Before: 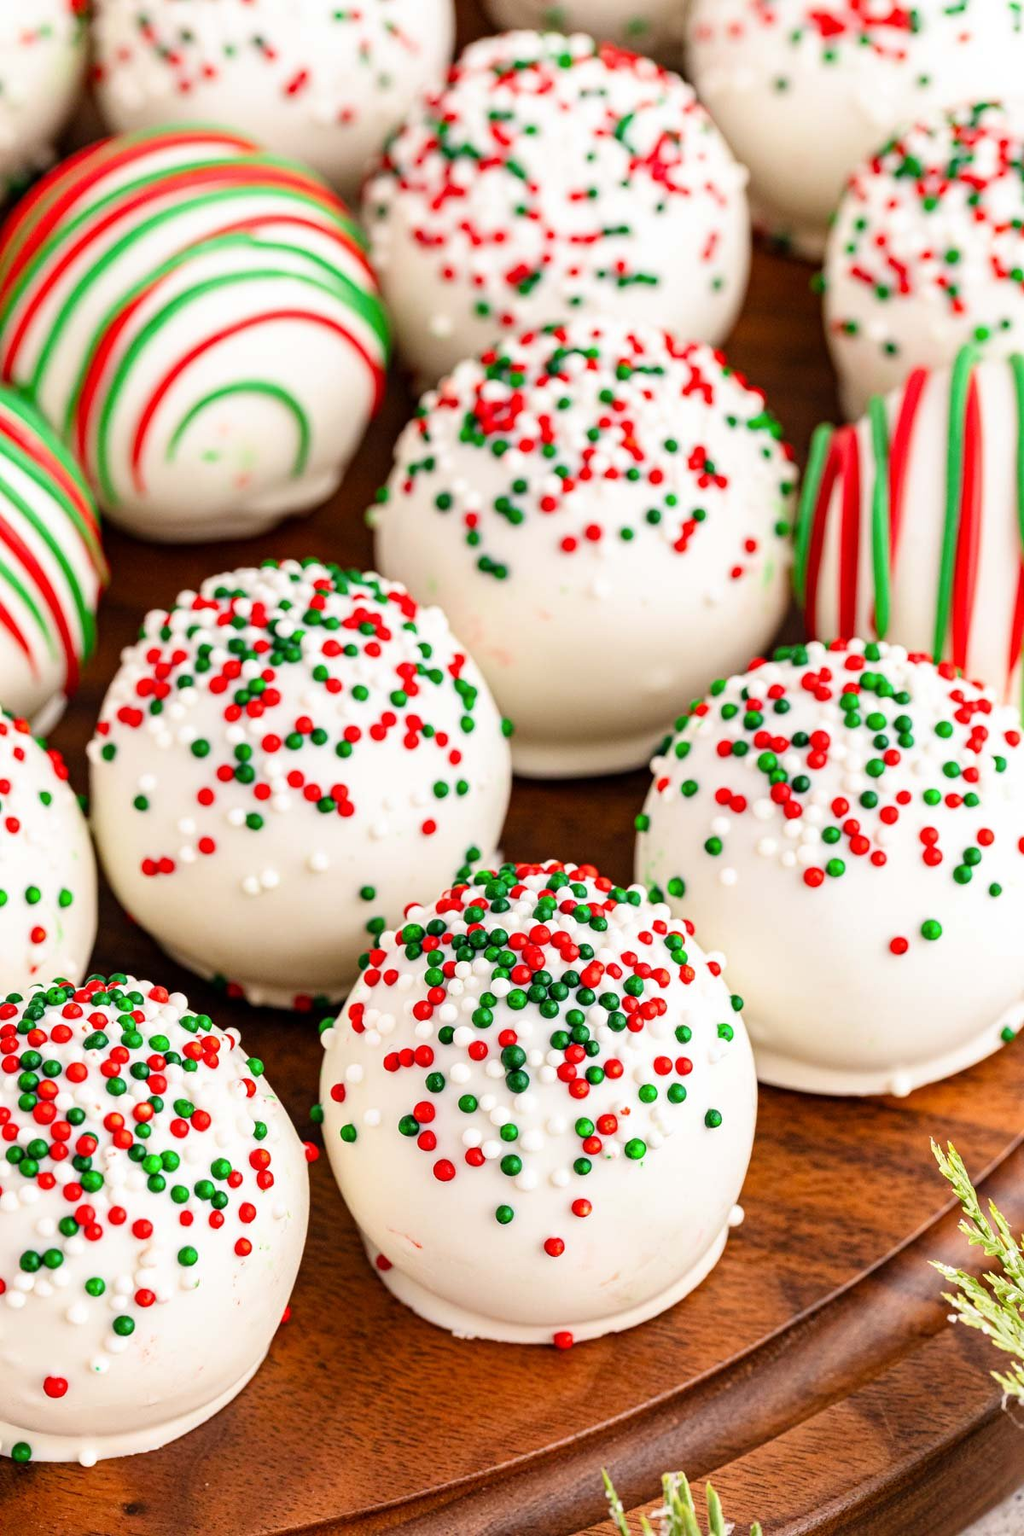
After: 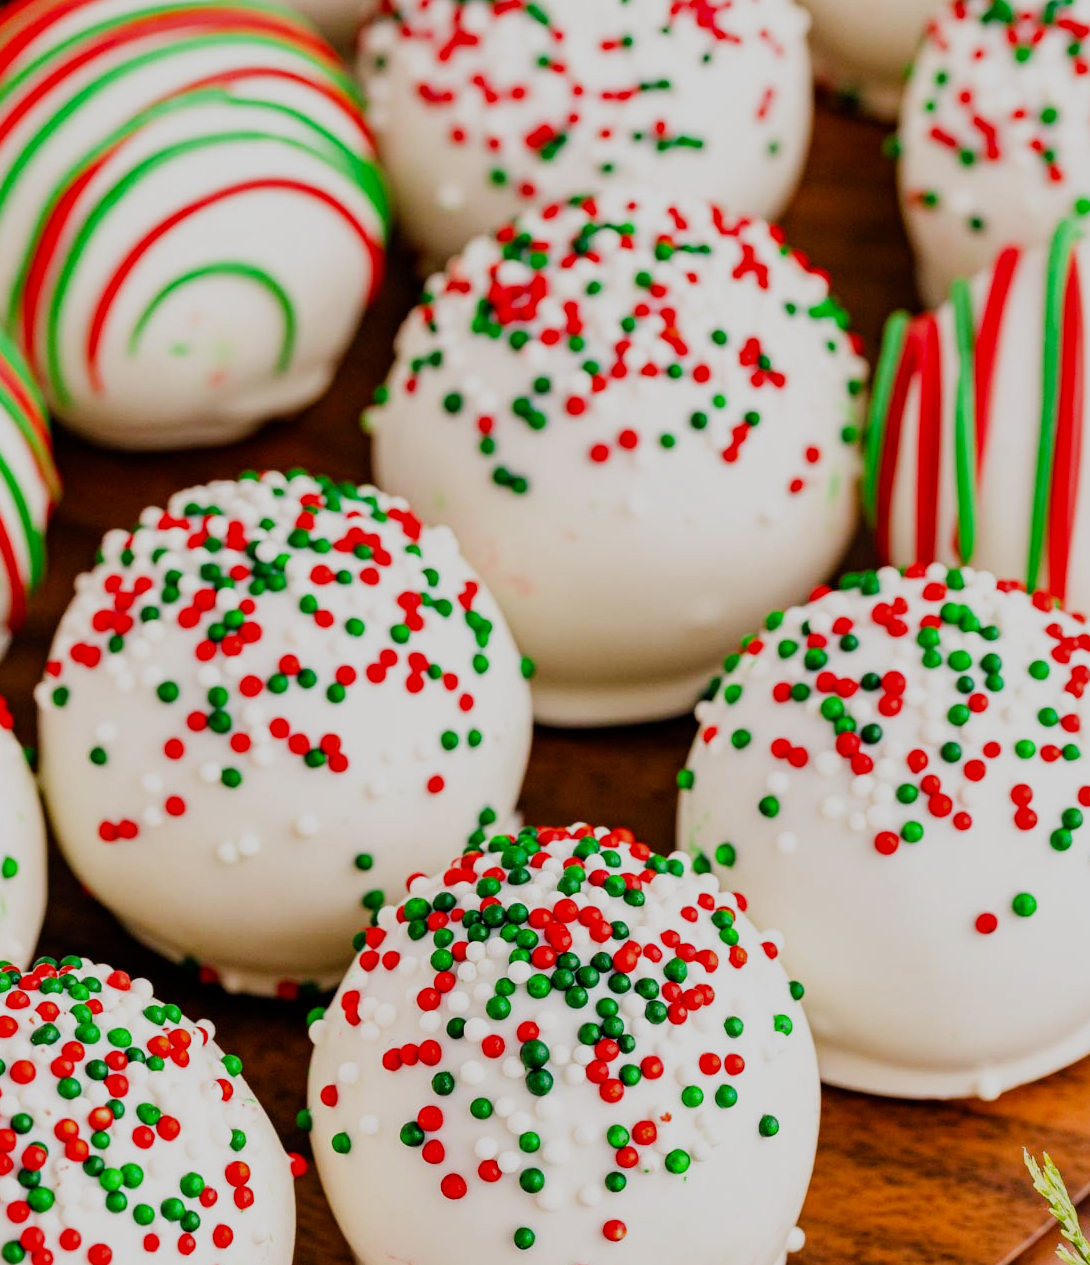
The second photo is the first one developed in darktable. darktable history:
tone equalizer: -8 EV 0.25 EV, -7 EV 0.417 EV, -6 EV 0.417 EV, -5 EV 0.25 EV, -3 EV -0.25 EV, -2 EV -0.417 EV, -1 EV -0.417 EV, +0 EV -0.25 EV, edges refinement/feathering 500, mask exposure compensation -1.57 EV, preserve details guided filter
crop: left 5.596%, top 10.314%, right 3.534%, bottom 19.395%
sigmoid: on, module defaults
shadows and highlights: shadows 20.55, highlights -20.99, soften with gaussian
